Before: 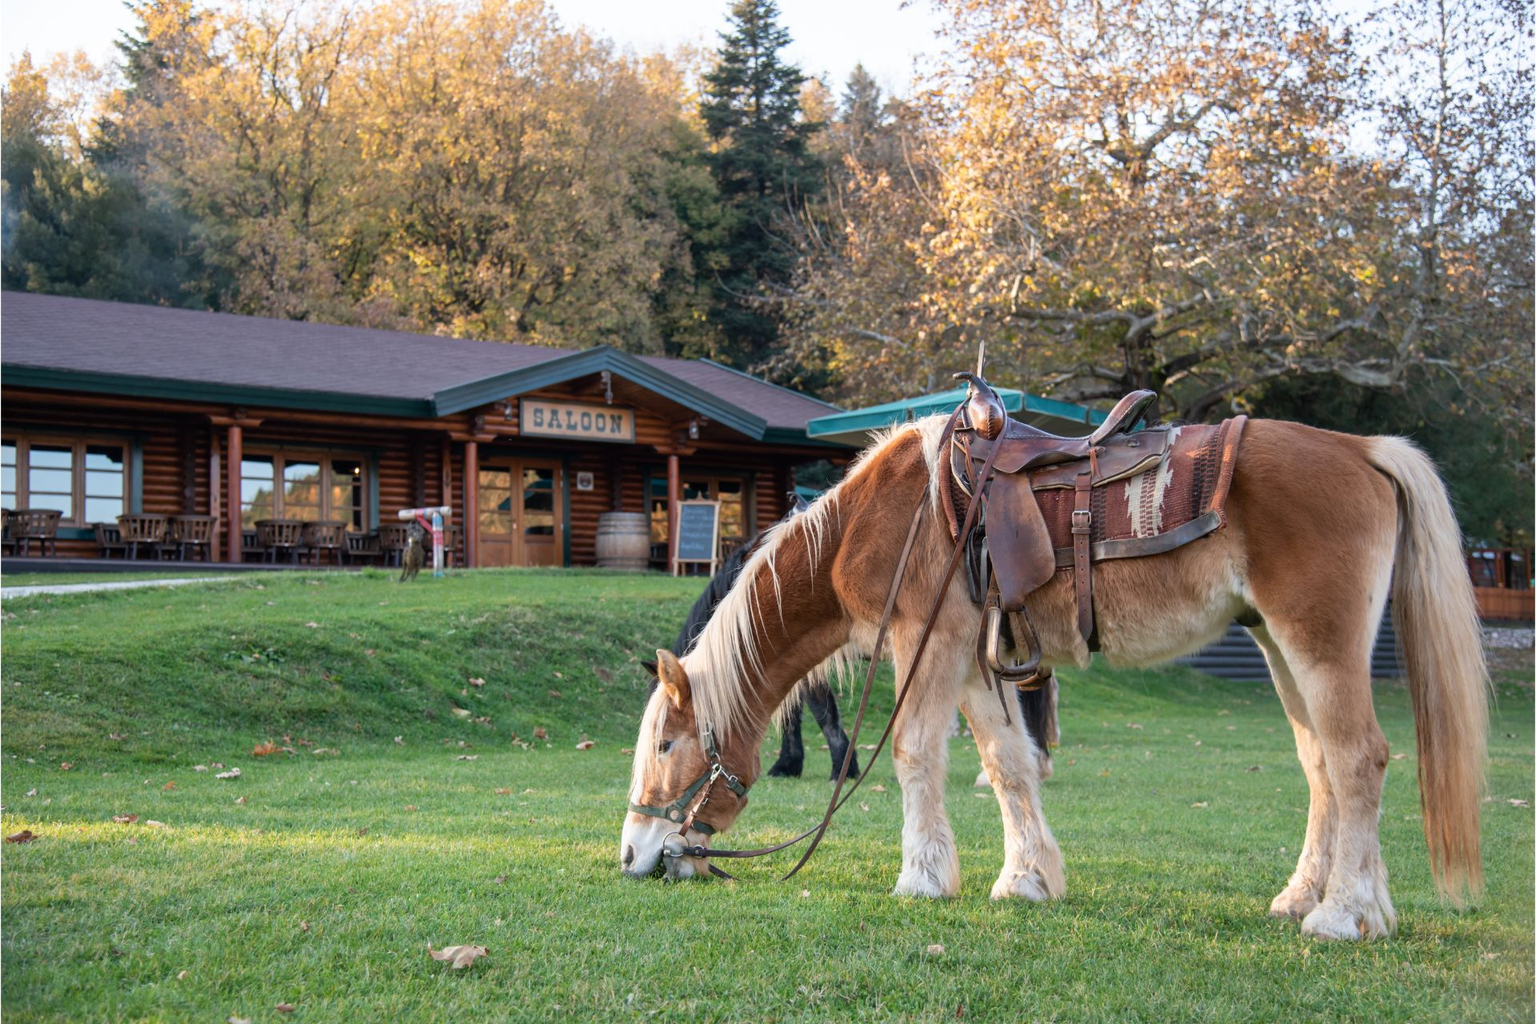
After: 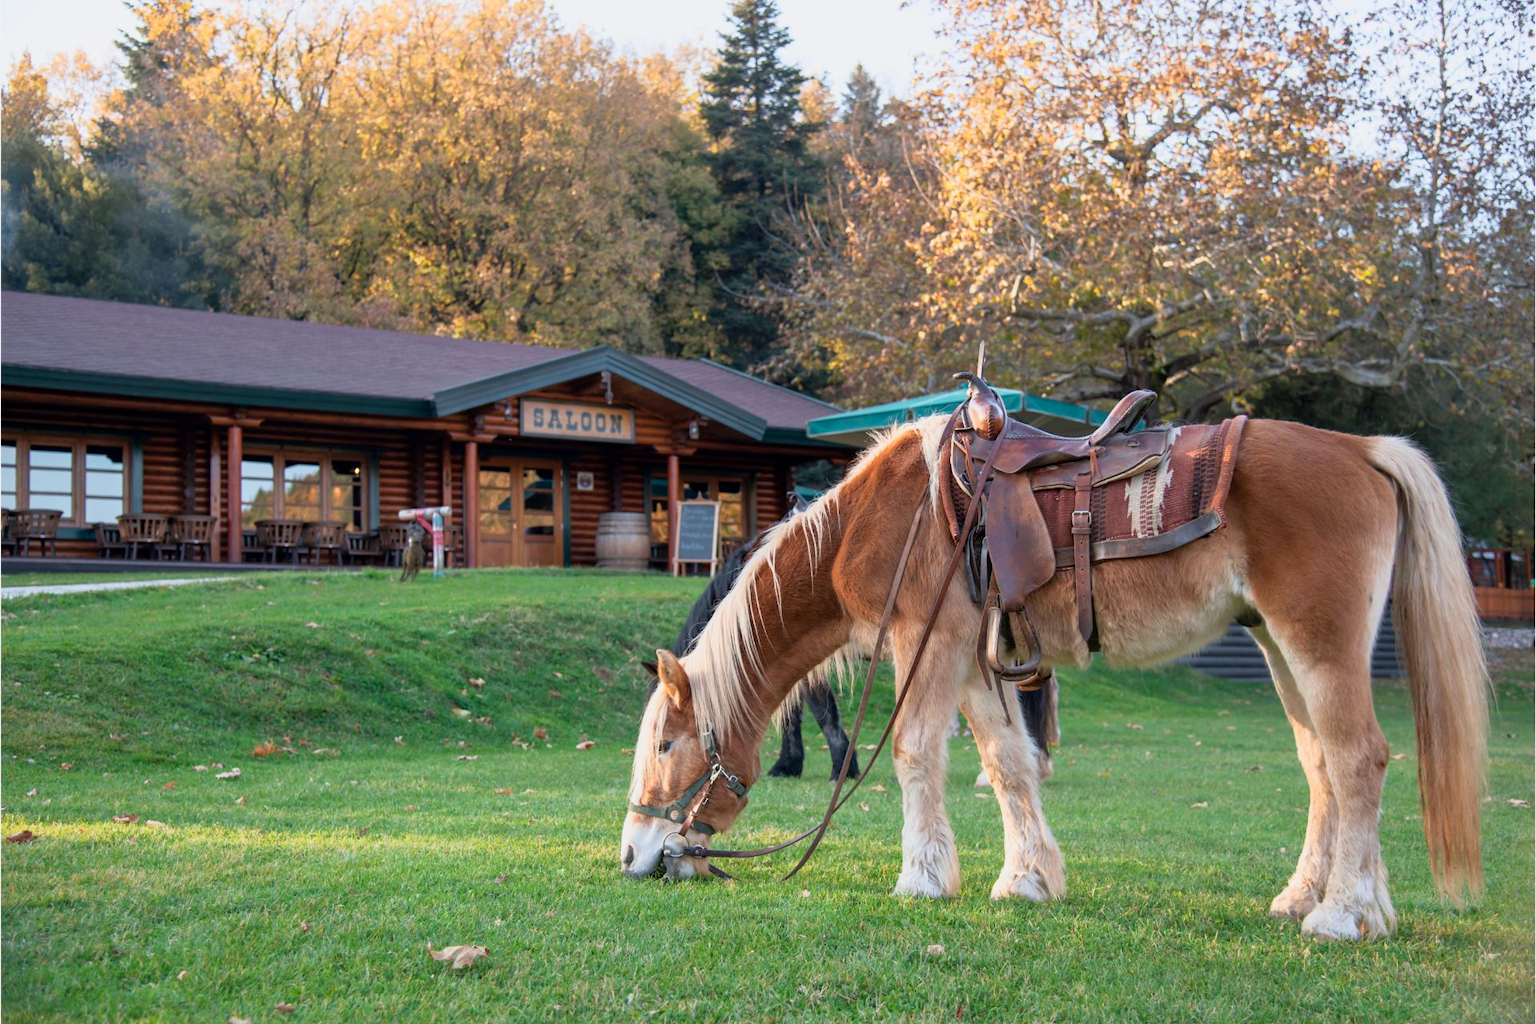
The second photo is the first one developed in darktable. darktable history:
tone curve: curves: ch0 [(0.013, 0) (0.061, 0.059) (0.239, 0.256) (0.502, 0.501) (0.683, 0.676) (0.761, 0.773) (0.858, 0.858) (0.987, 0.945)]; ch1 [(0, 0) (0.172, 0.123) (0.304, 0.267) (0.414, 0.395) (0.472, 0.473) (0.502, 0.502) (0.521, 0.528) (0.583, 0.595) (0.654, 0.673) (0.728, 0.761) (1, 1)]; ch2 [(0, 0) (0.411, 0.424) (0.485, 0.476) (0.502, 0.501) (0.553, 0.557) (0.57, 0.576) (1, 1)], color space Lab, independent channels, preserve colors none
